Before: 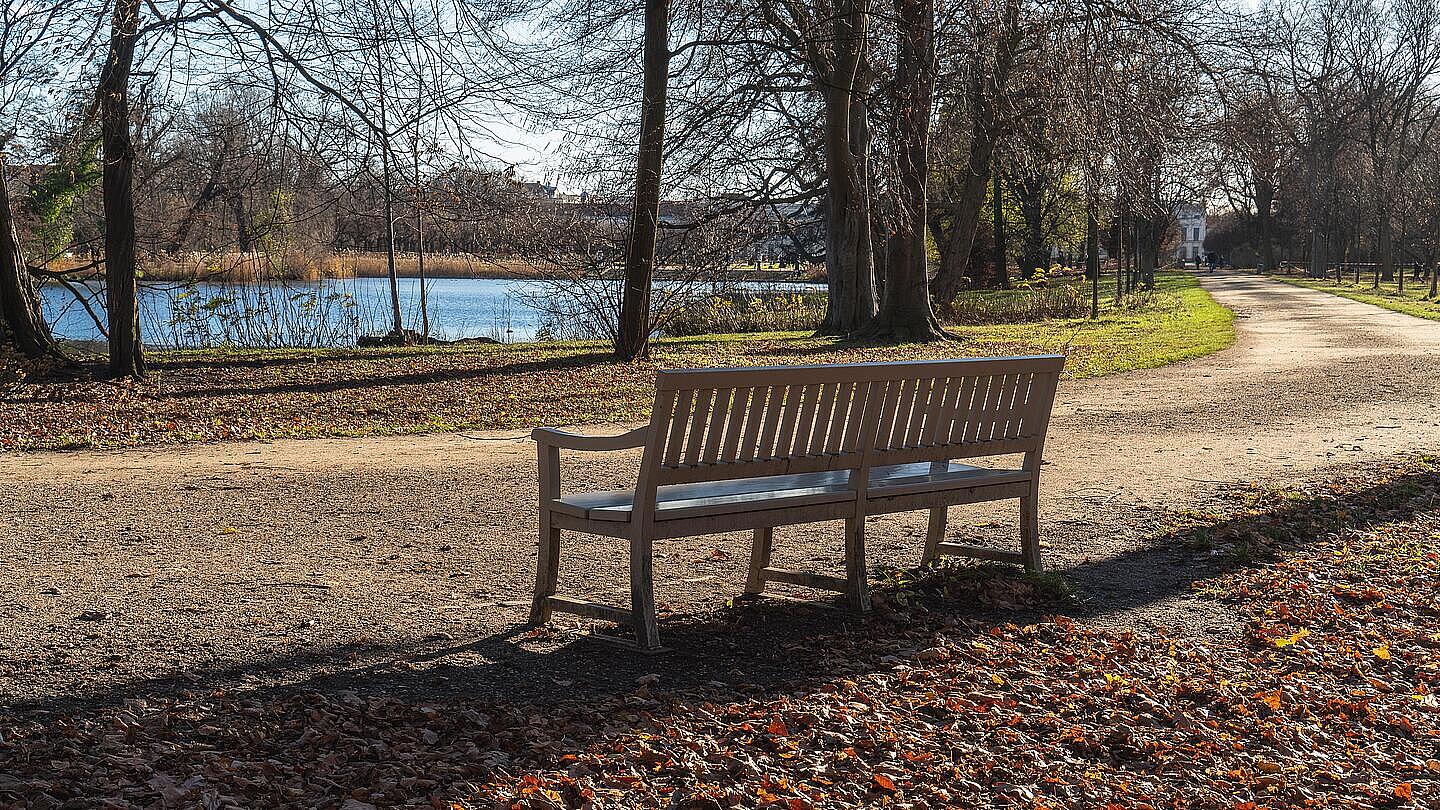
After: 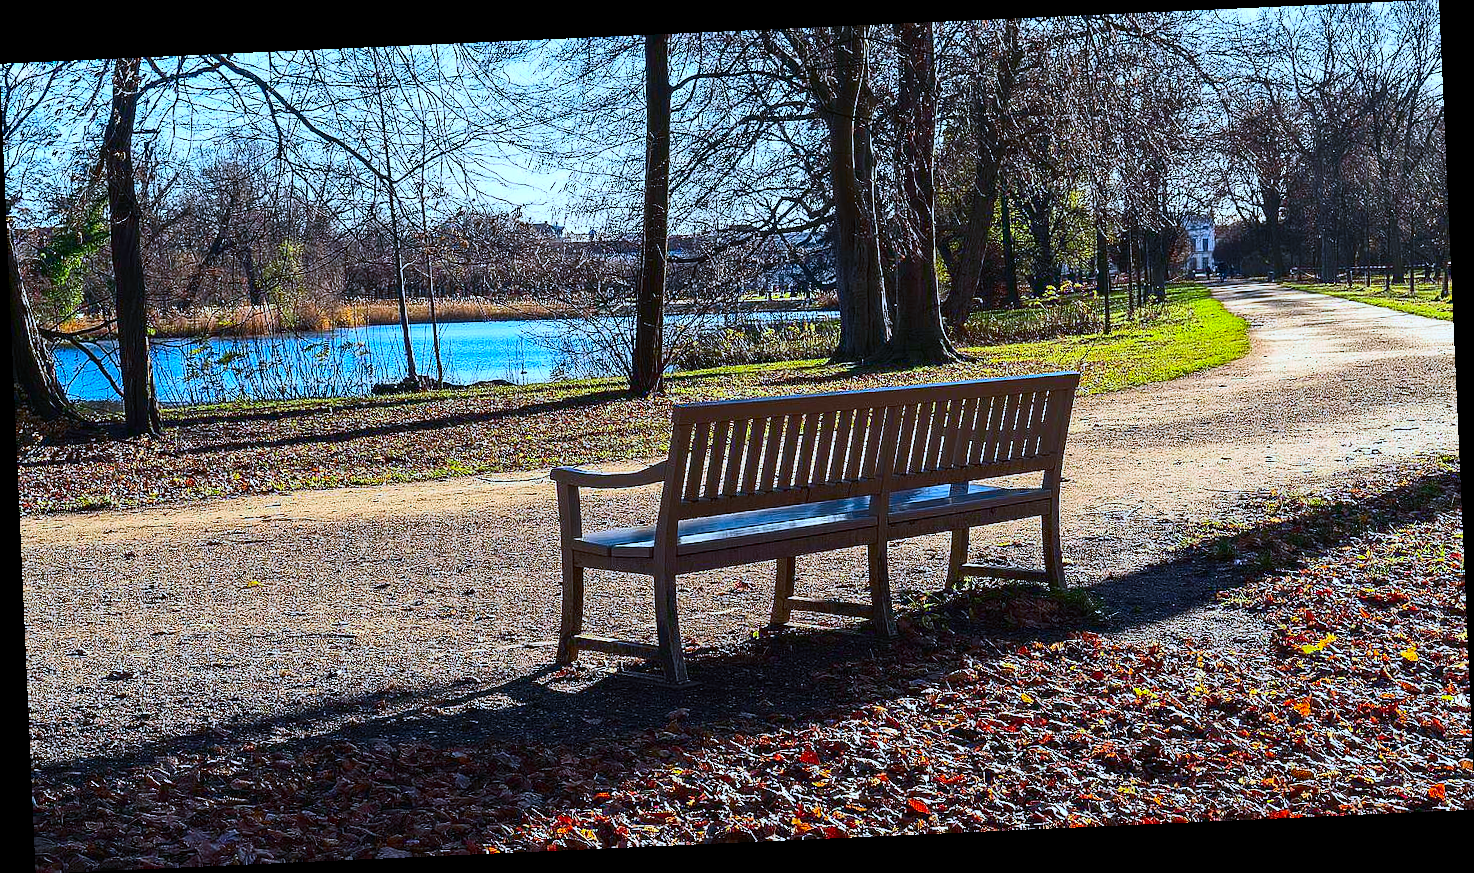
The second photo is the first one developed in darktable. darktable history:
contrast brightness saturation: contrast 0.26, brightness 0.02, saturation 0.87
rotate and perspective: rotation -2.56°, automatic cropping off
white balance: red 0.926, green 1.003, blue 1.133
